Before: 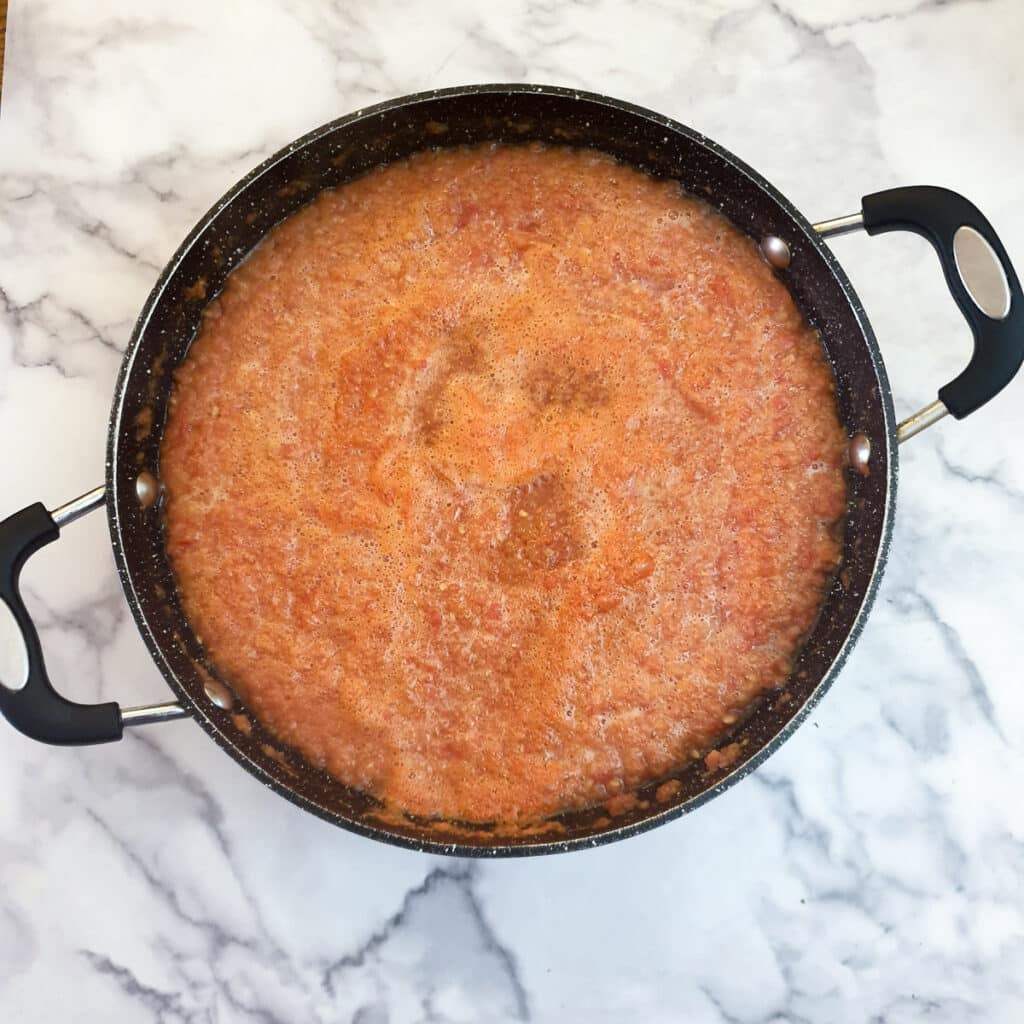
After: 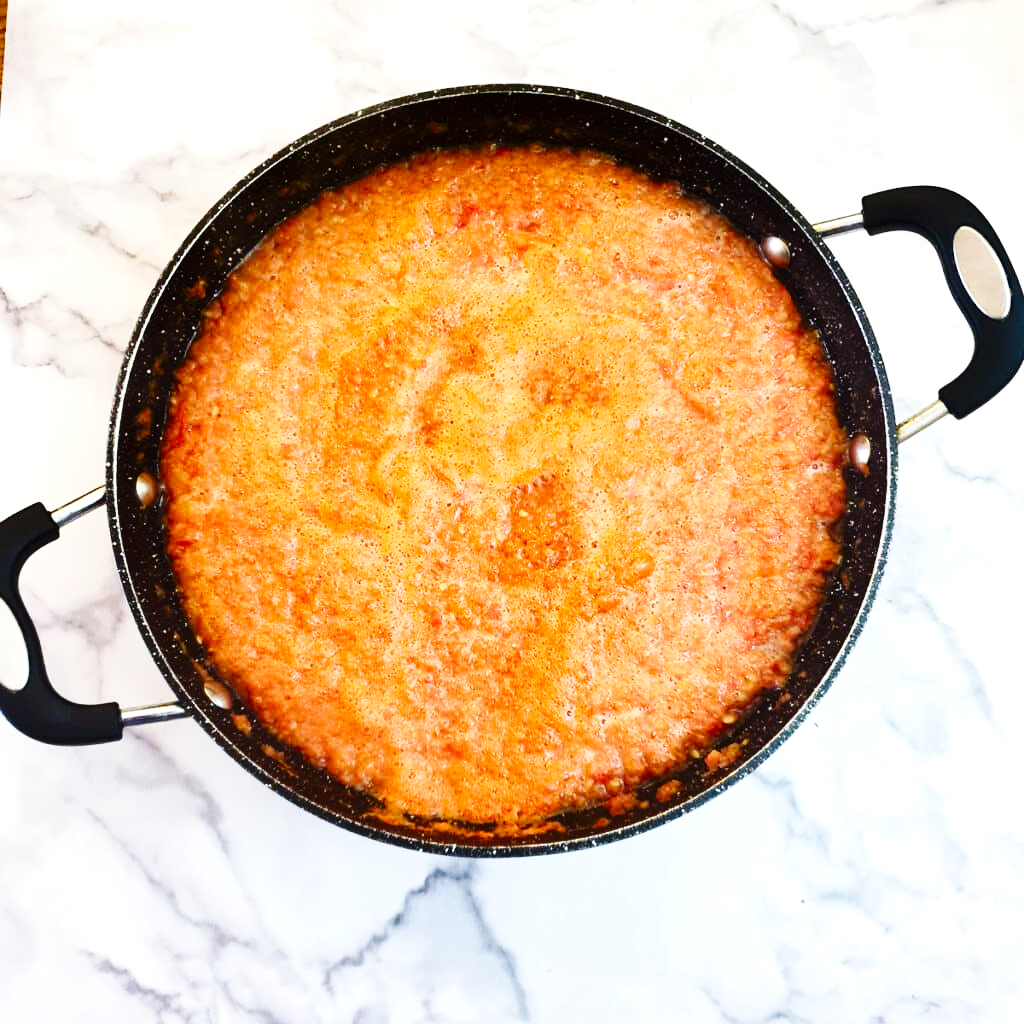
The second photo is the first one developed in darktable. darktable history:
tone equalizer: -8 EV -0.442 EV, -7 EV -0.36 EV, -6 EV -0.316 EV, -5 EV -0.245 EV, -3 EV 0.198 EV, -2 EV 0.357 EV, -1 EV 0.366 EV, +0 EV 0.387 EV, edges refinement/feathering 500, mask exposure compensation -1.57 EV, preserve details no
contrast brightness saturation: contrast 0.086, saturation 0.276
base curve: curves: ch0 [(0, 0) (0.036, 0.025) (0.121, 0.166) (0.206, 0.329) (0.605, 0.79) (1, 1)], preserve colors none
